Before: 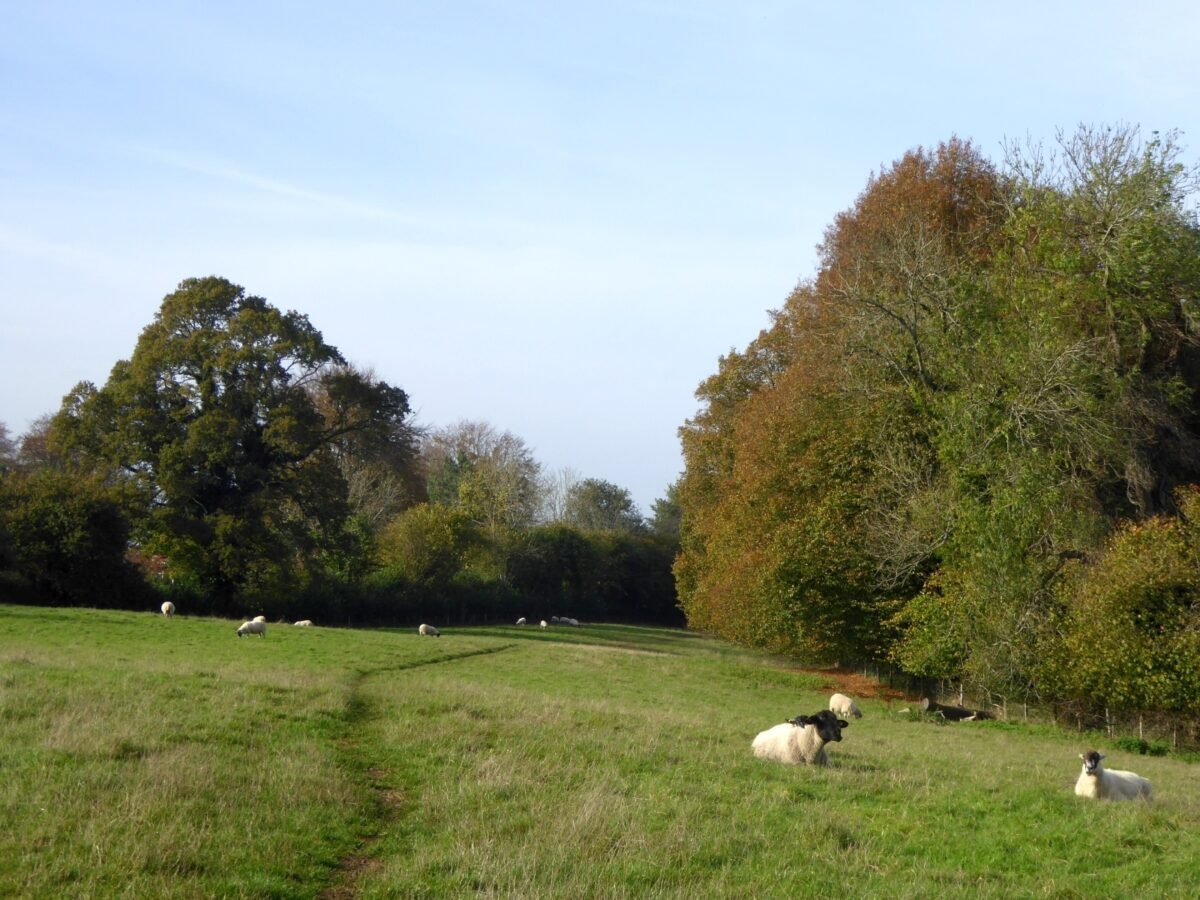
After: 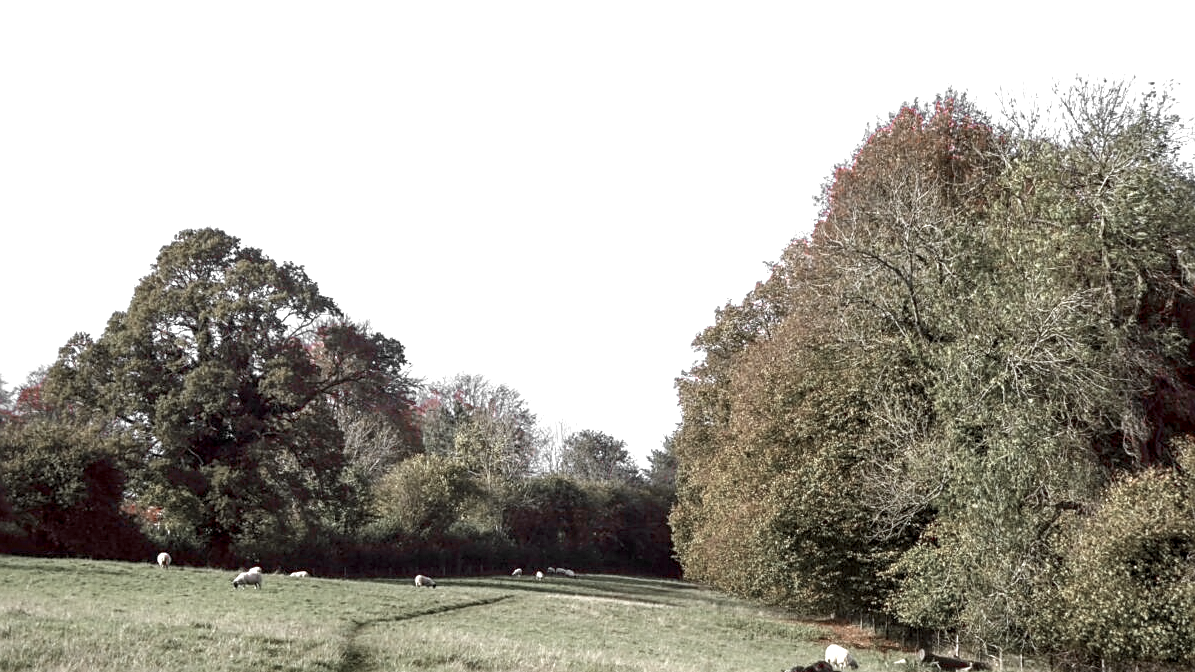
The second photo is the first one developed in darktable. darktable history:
sharpen: on, module defaults
local contrast: highlights 25%, detail 150%
crop: left 0.387%, top 5.469%, bottom 19.809%
exposure: exposure 0.781 EV, compensate highlight preservation false
white balance: red 1.004, blue 1.096
color zones: curves: ch1 [(0, 0.831) (0.08, 0.771) (0.157, 0.268) (0.241, 0.207) (0.562, -0.005) (0.714, -0.013) (0.876, 0.01) (1, 0.831)]
color balance: mode lift, gamma, gain (sRGB), lift [1, 1.049, 1, 1]
